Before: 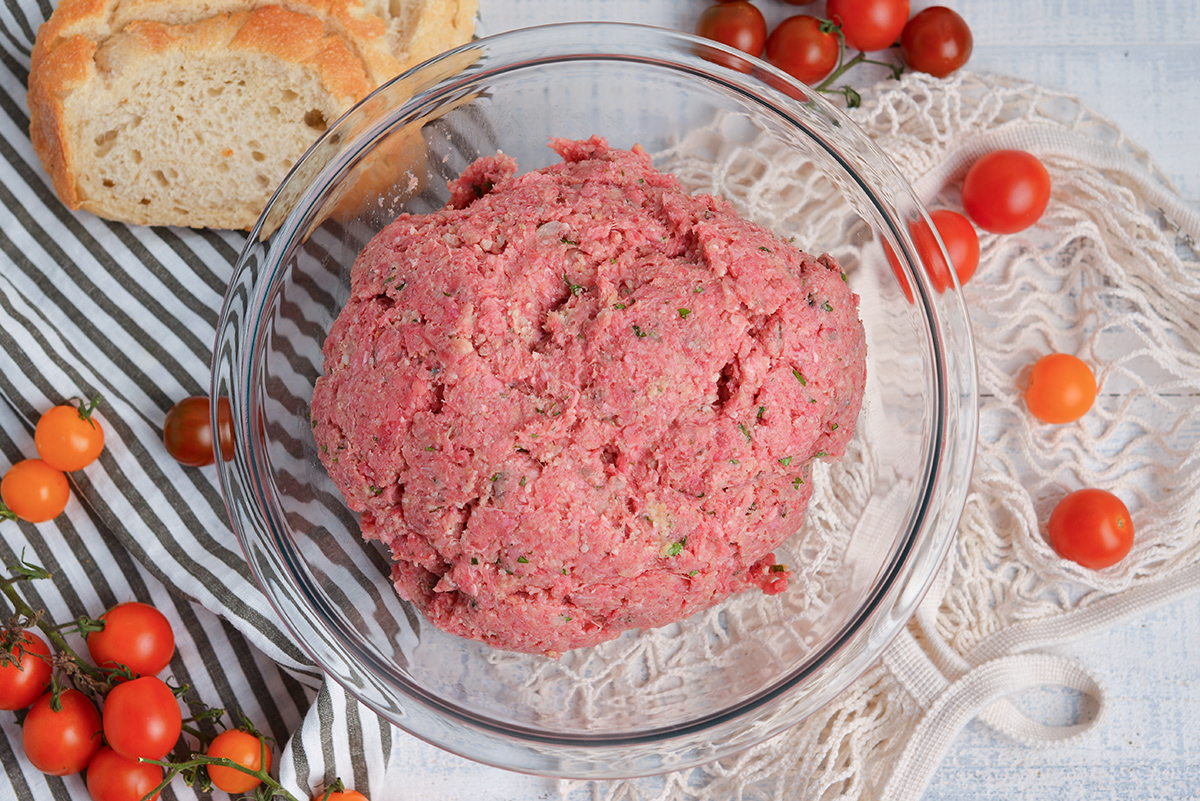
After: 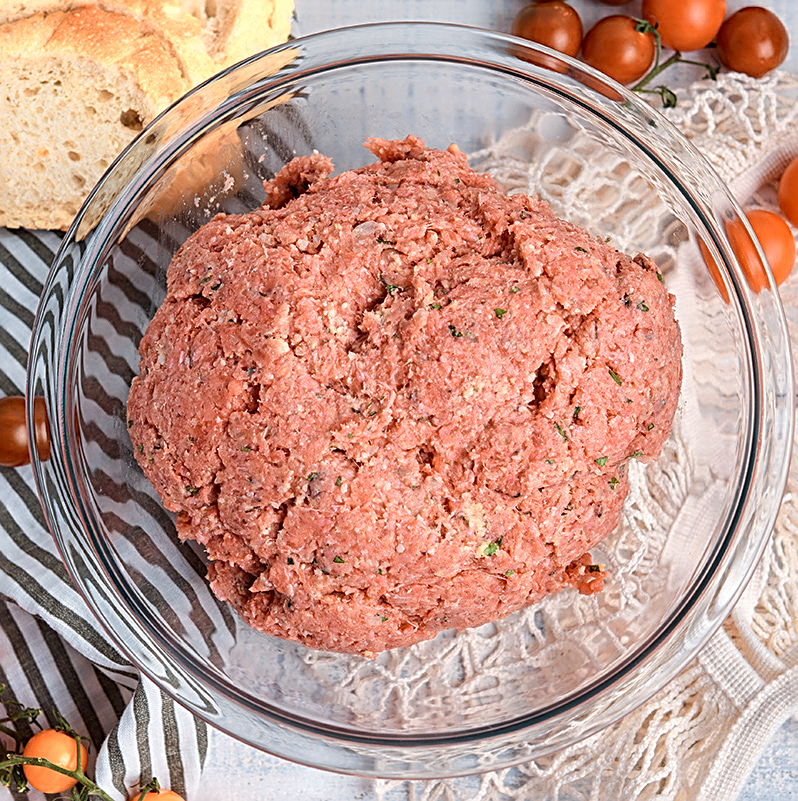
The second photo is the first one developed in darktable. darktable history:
local contrast: detail 130%
color zones: curves: ch0 [(0.018, 0.548) (0.197, 0.654) (0.425, 0.447) (0.605, 0.658) (0.732, 0.579)]; ch1 [(0.105, 0.531) (0.224, 0.531) (0.386, 0.39) (0.618, 0.456) (0.732, 0.456) (0.956, 0.421)]; ch2 [(0.039, 0.583) (0.215, 0.465) (0.399, 0.544) (0.465, 0.548) (0.614, 0.447) (0.724, 0.43) (0.882, 0.623) (0.956, 0.632)]
sharpen: radius 2.639, amount 0.658
crop: left 15.386%, right 17.86%
contrast brightness saturation: saturation -0.045
velvia: on, module defaults
